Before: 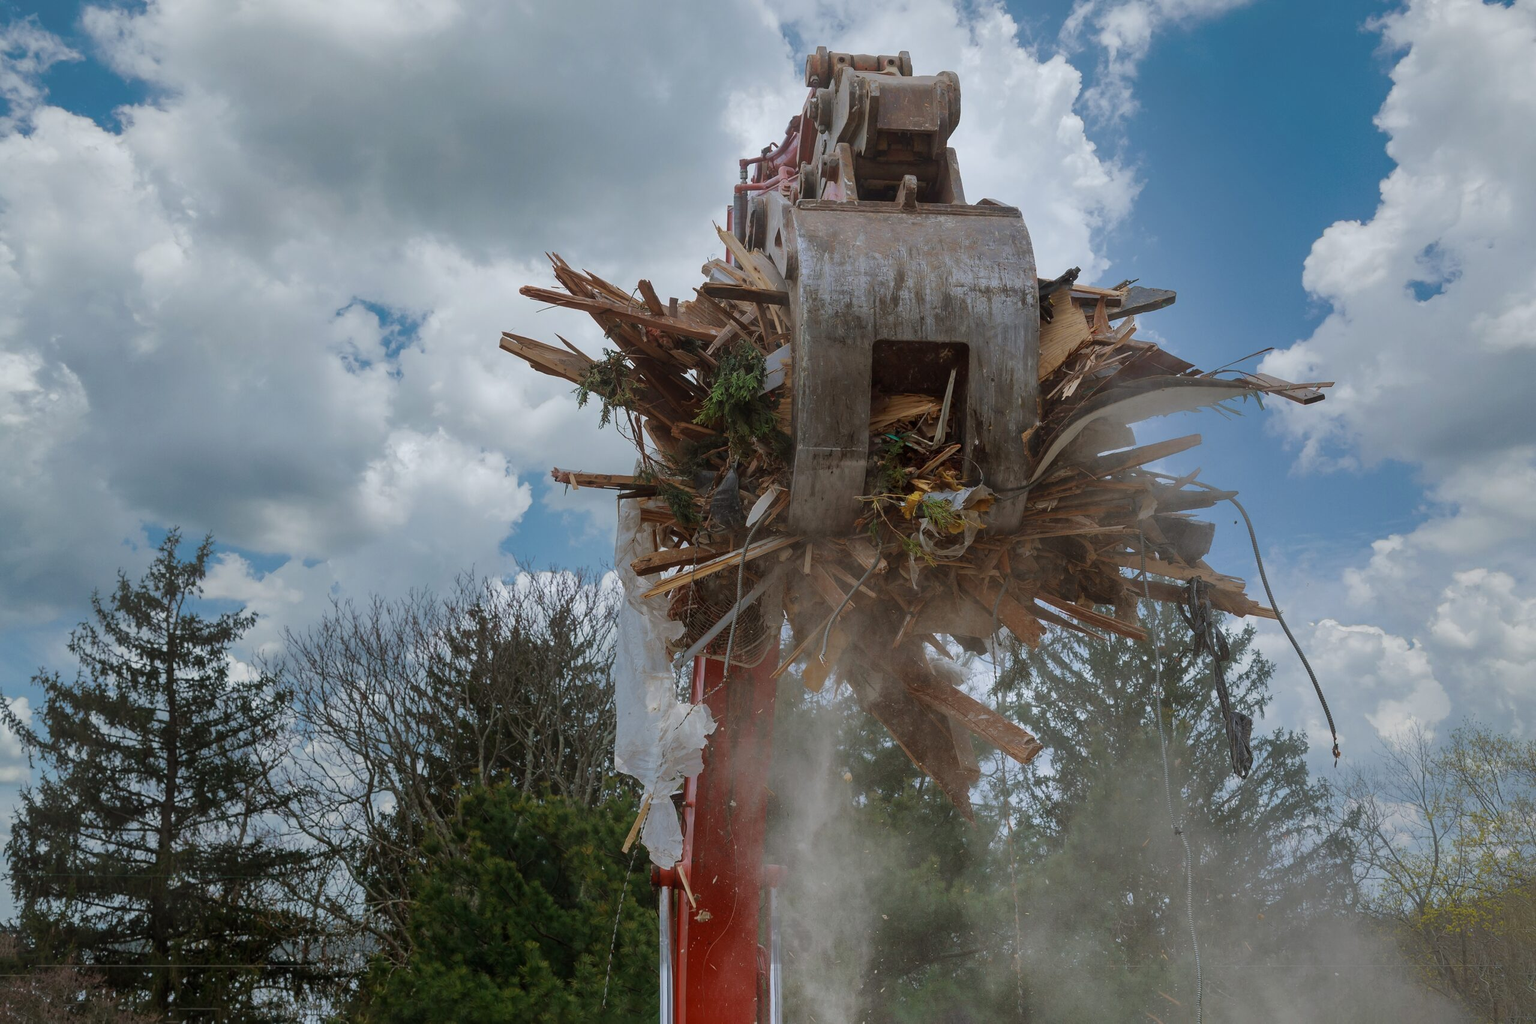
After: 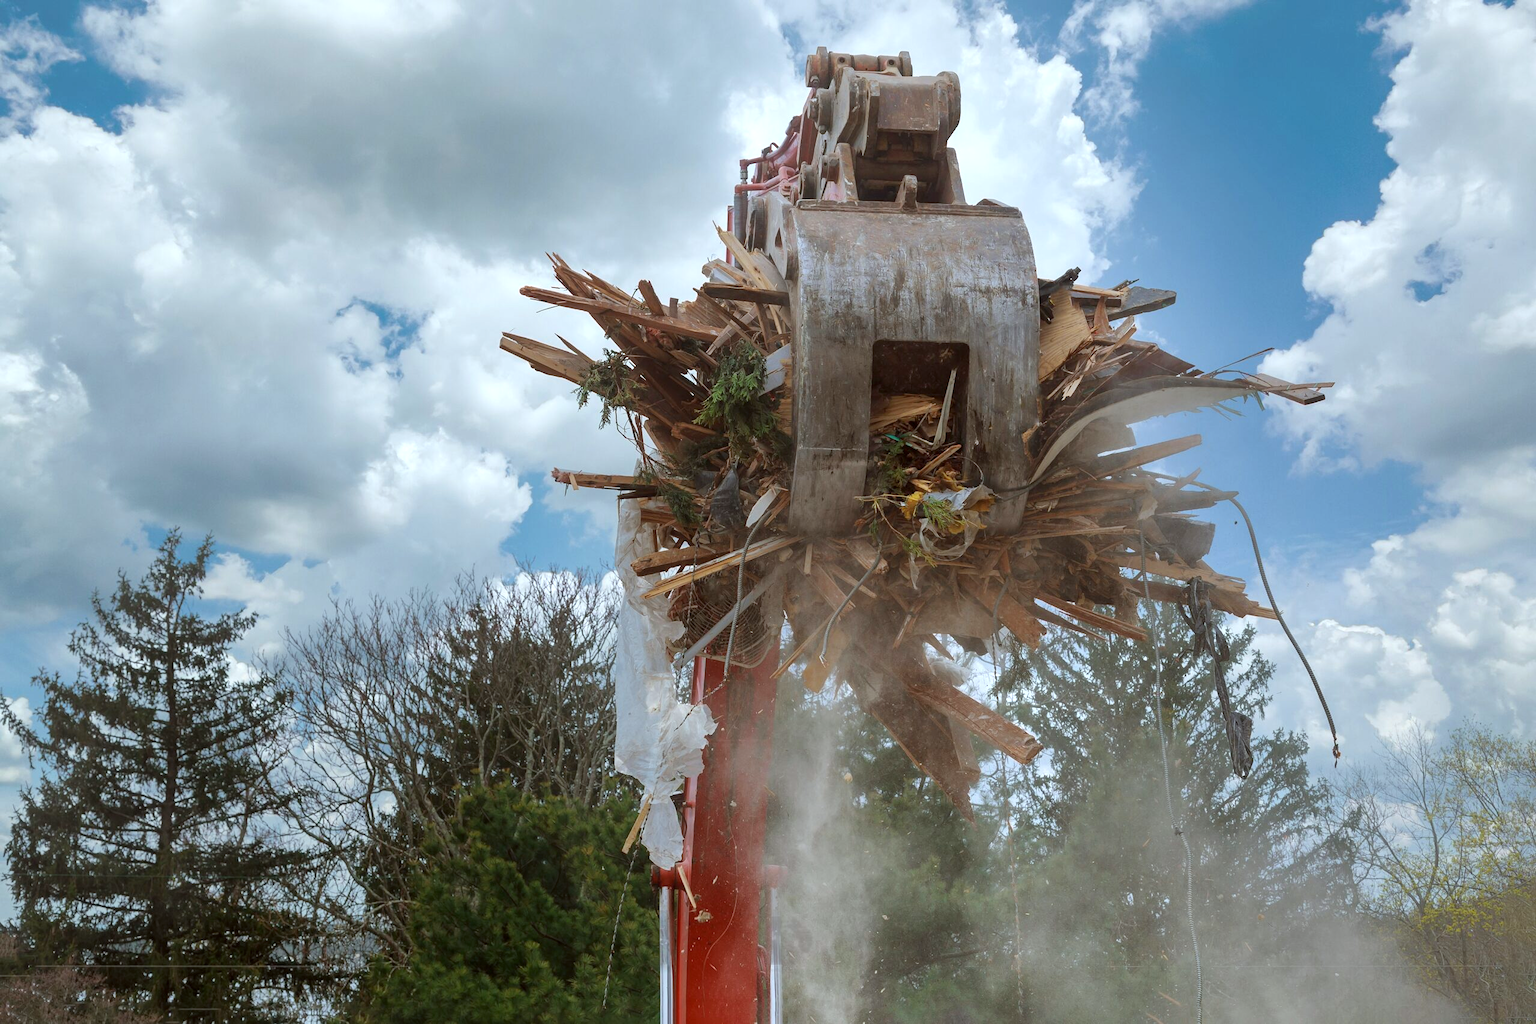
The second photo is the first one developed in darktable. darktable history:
color correction: highlights a* -2.82, highlights b* -2.65, shadows a* 2.1, shadows b* 2.96
exposure: exposure 0.601 EV, compensate highlight preservation false
